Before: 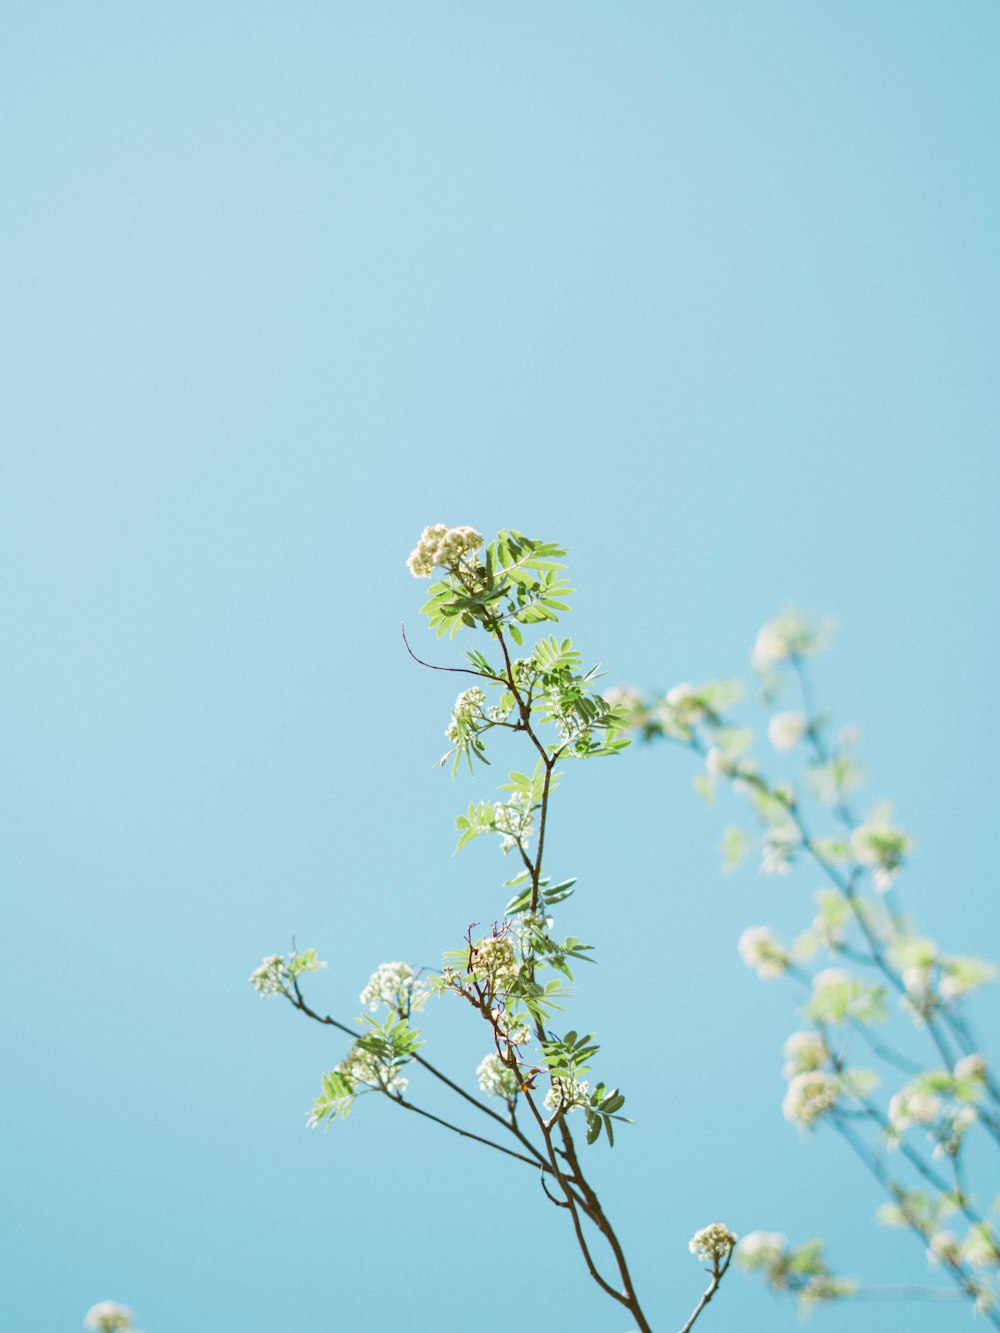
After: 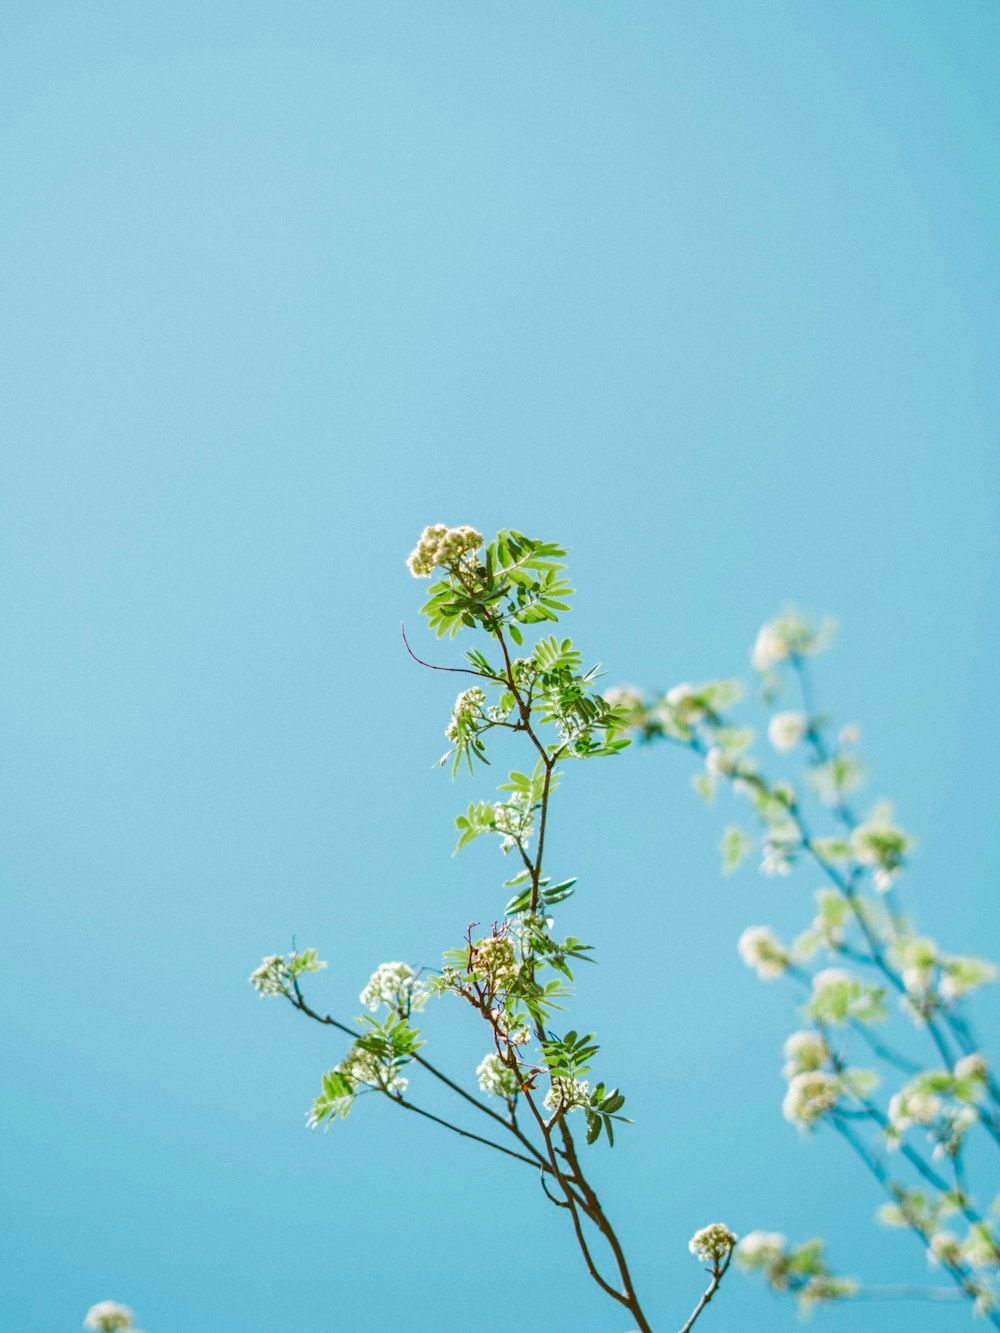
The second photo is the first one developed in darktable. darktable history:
color zones: curves: ch0 [(0, 0.425) (0.143, 0.422) (0.286, 0.42) (0.429, 0.419) (0.571, 0.419) (0.714, 0.42) (0.857, 0.422) (1, 0.425)]; ch1 [(0, 0.666) (0.143, 0.669) (0.286, 0.671) (0.429, 0.67) (0.571, 0.67) (0.714, 0.67) (0.857, 0.67) (1, 0.666)]
local contrast: on, module defaults
